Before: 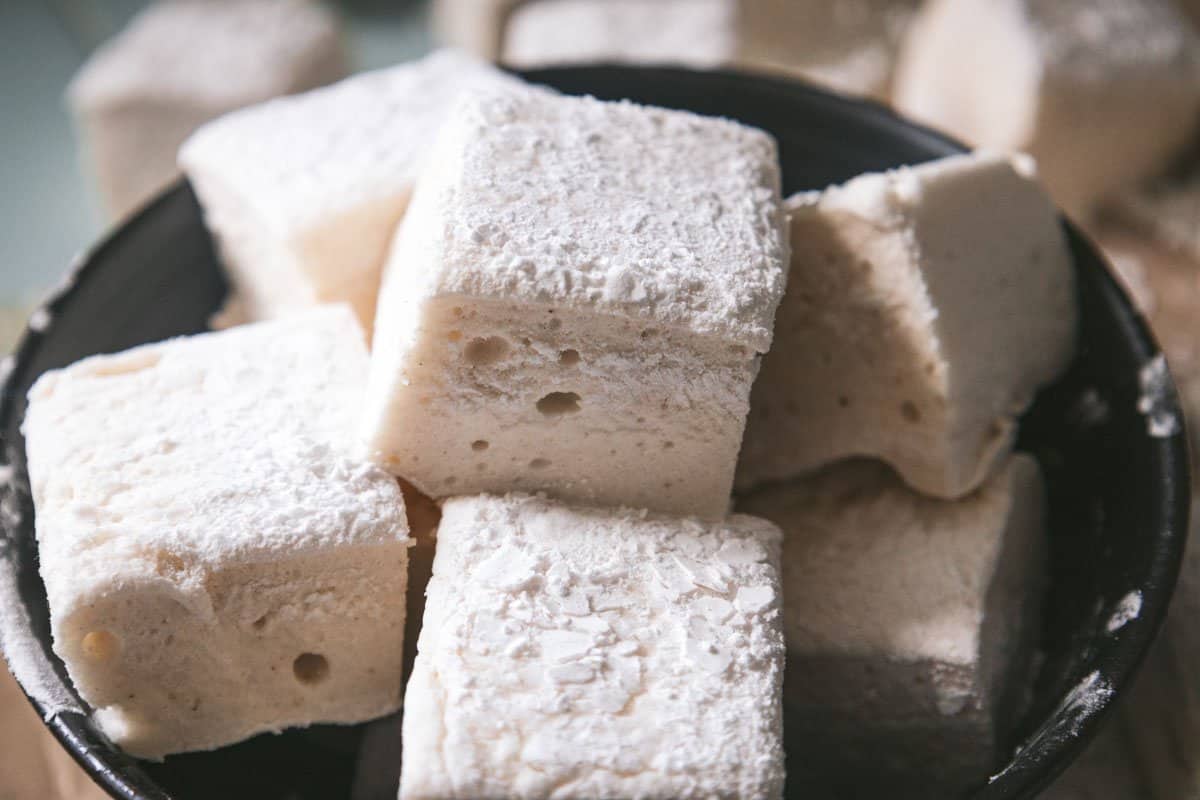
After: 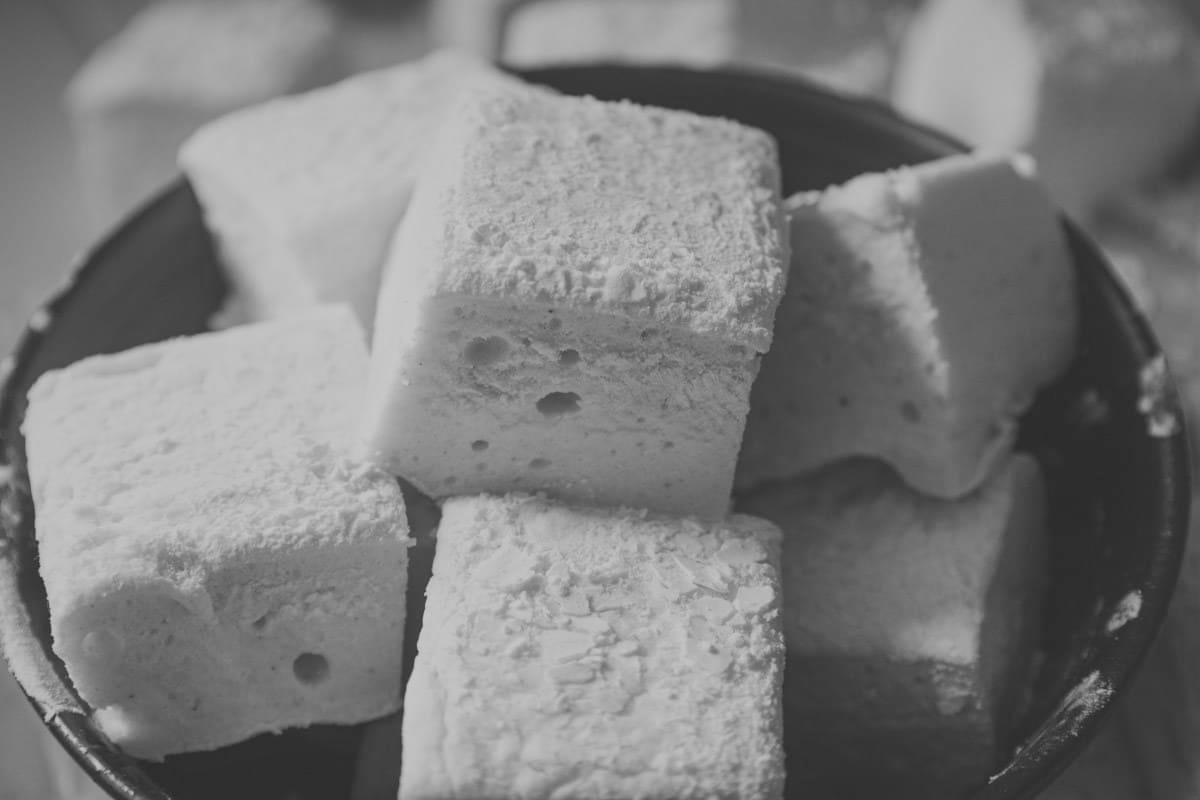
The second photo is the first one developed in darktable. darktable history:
contrast brightness saturation: contrast -0.28
monochrome: a 26.22, b 42.67, size 0.8
